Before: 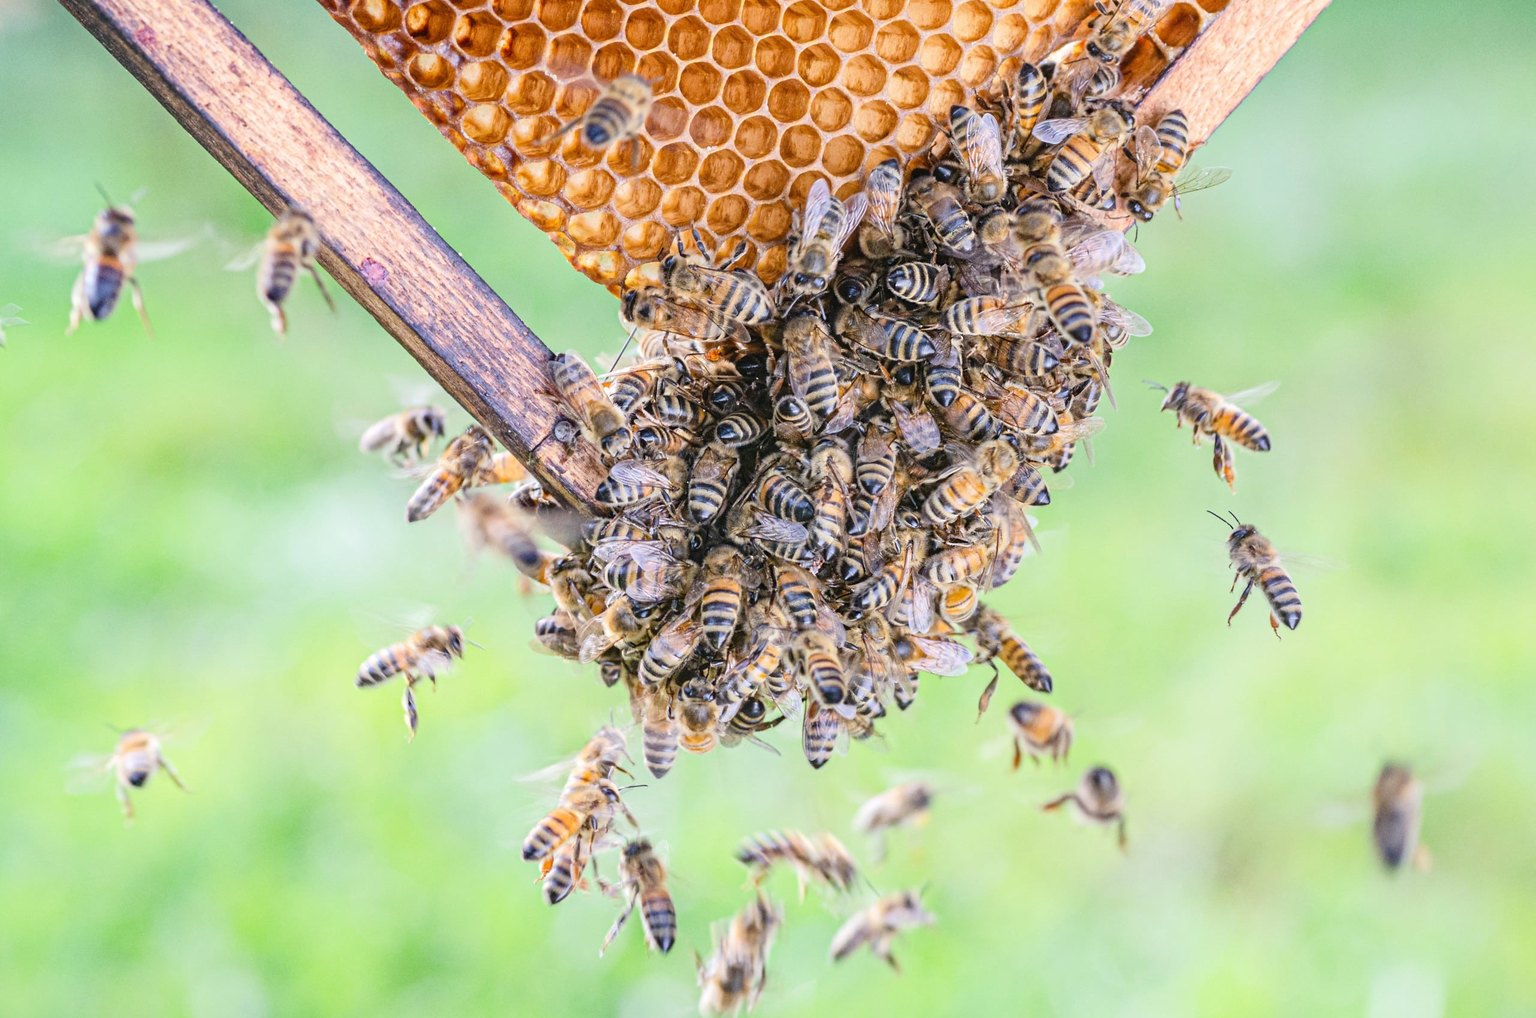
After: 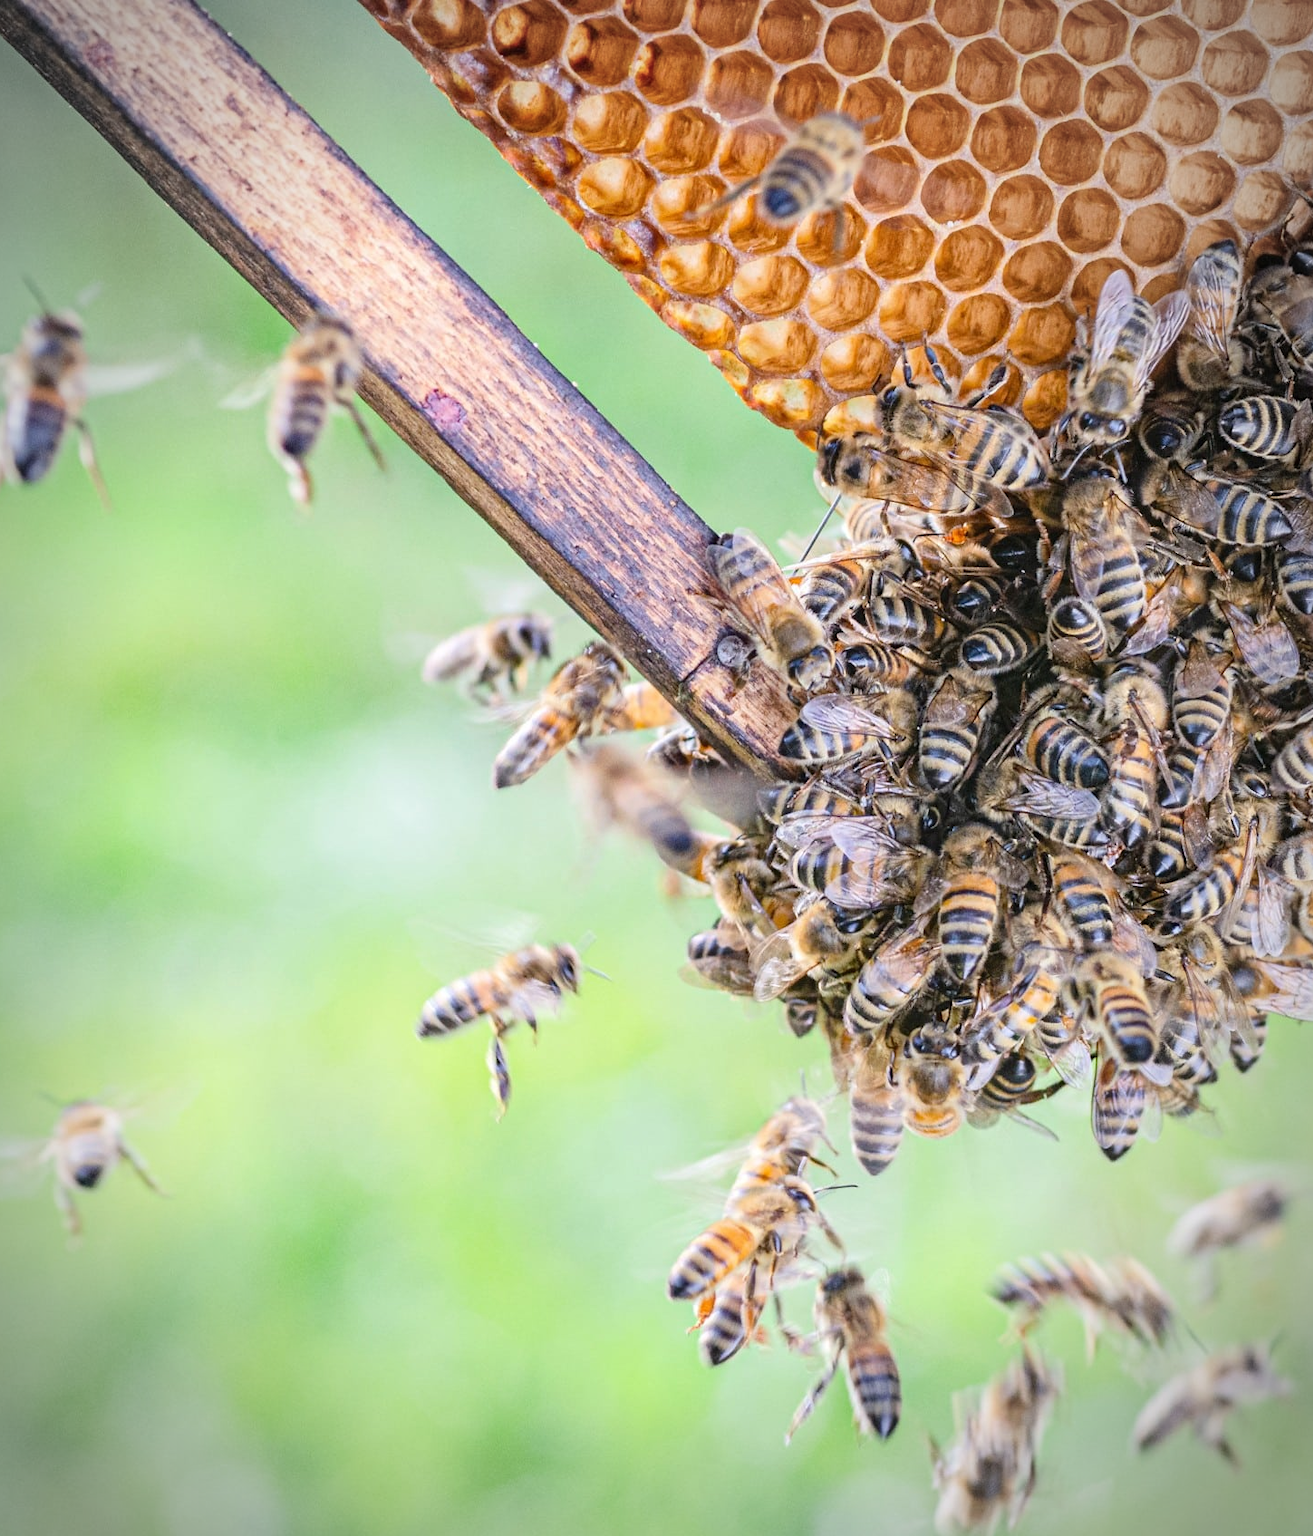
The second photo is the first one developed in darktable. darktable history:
crop: left 5.203%, right 38.175%
vignetting: automatic ratio true
